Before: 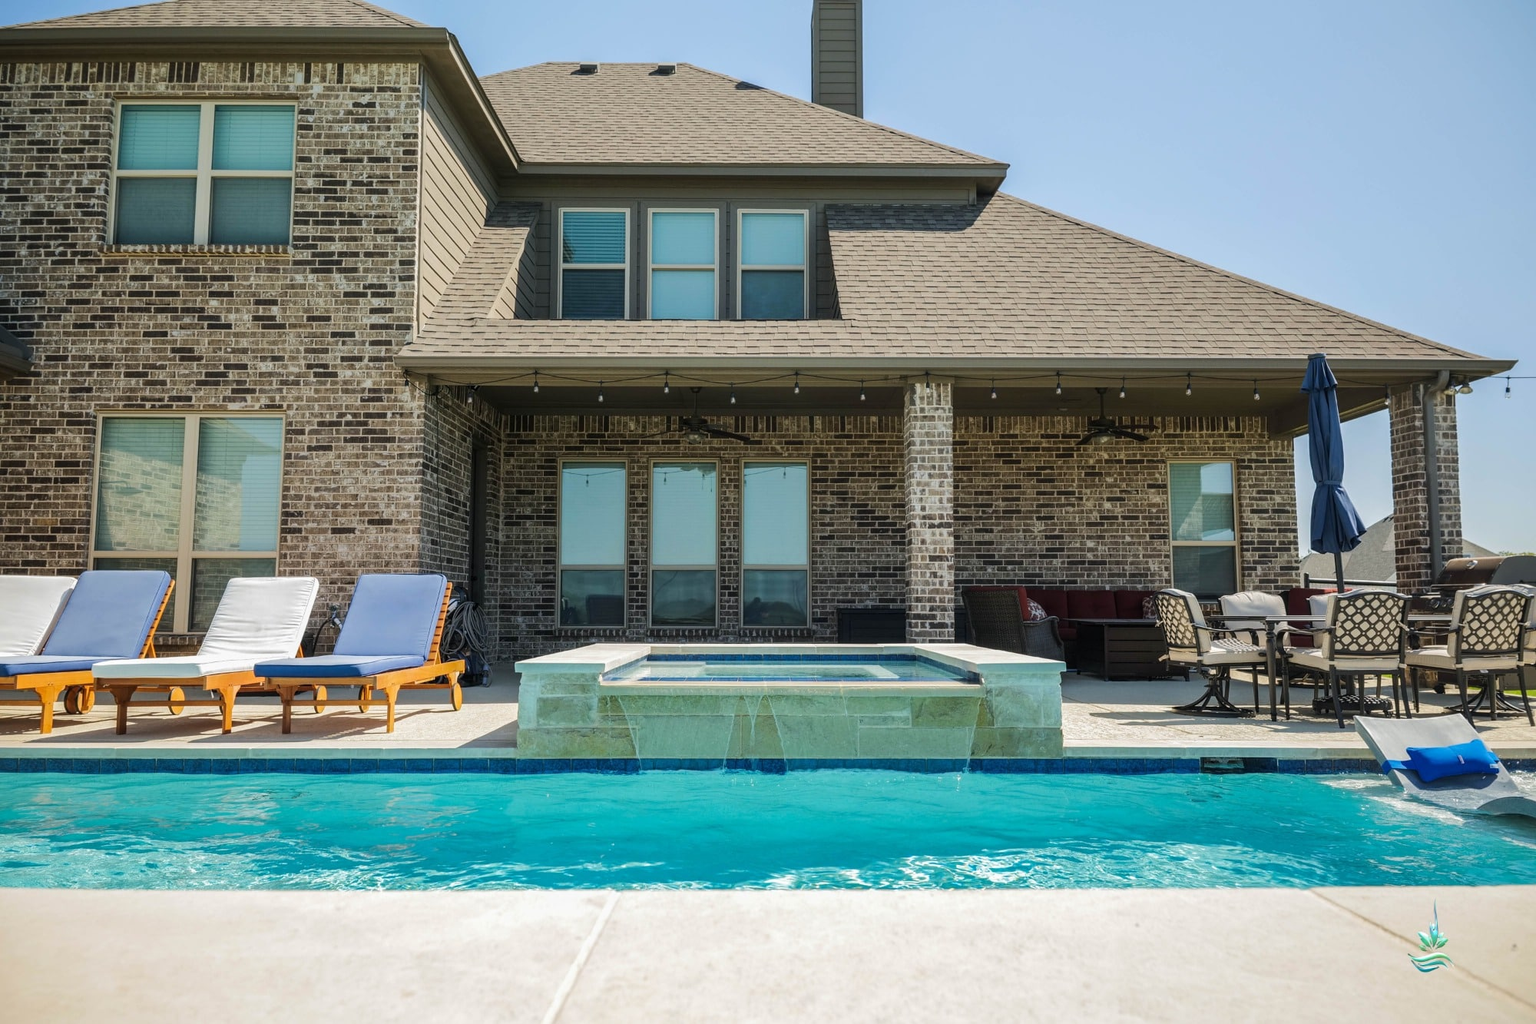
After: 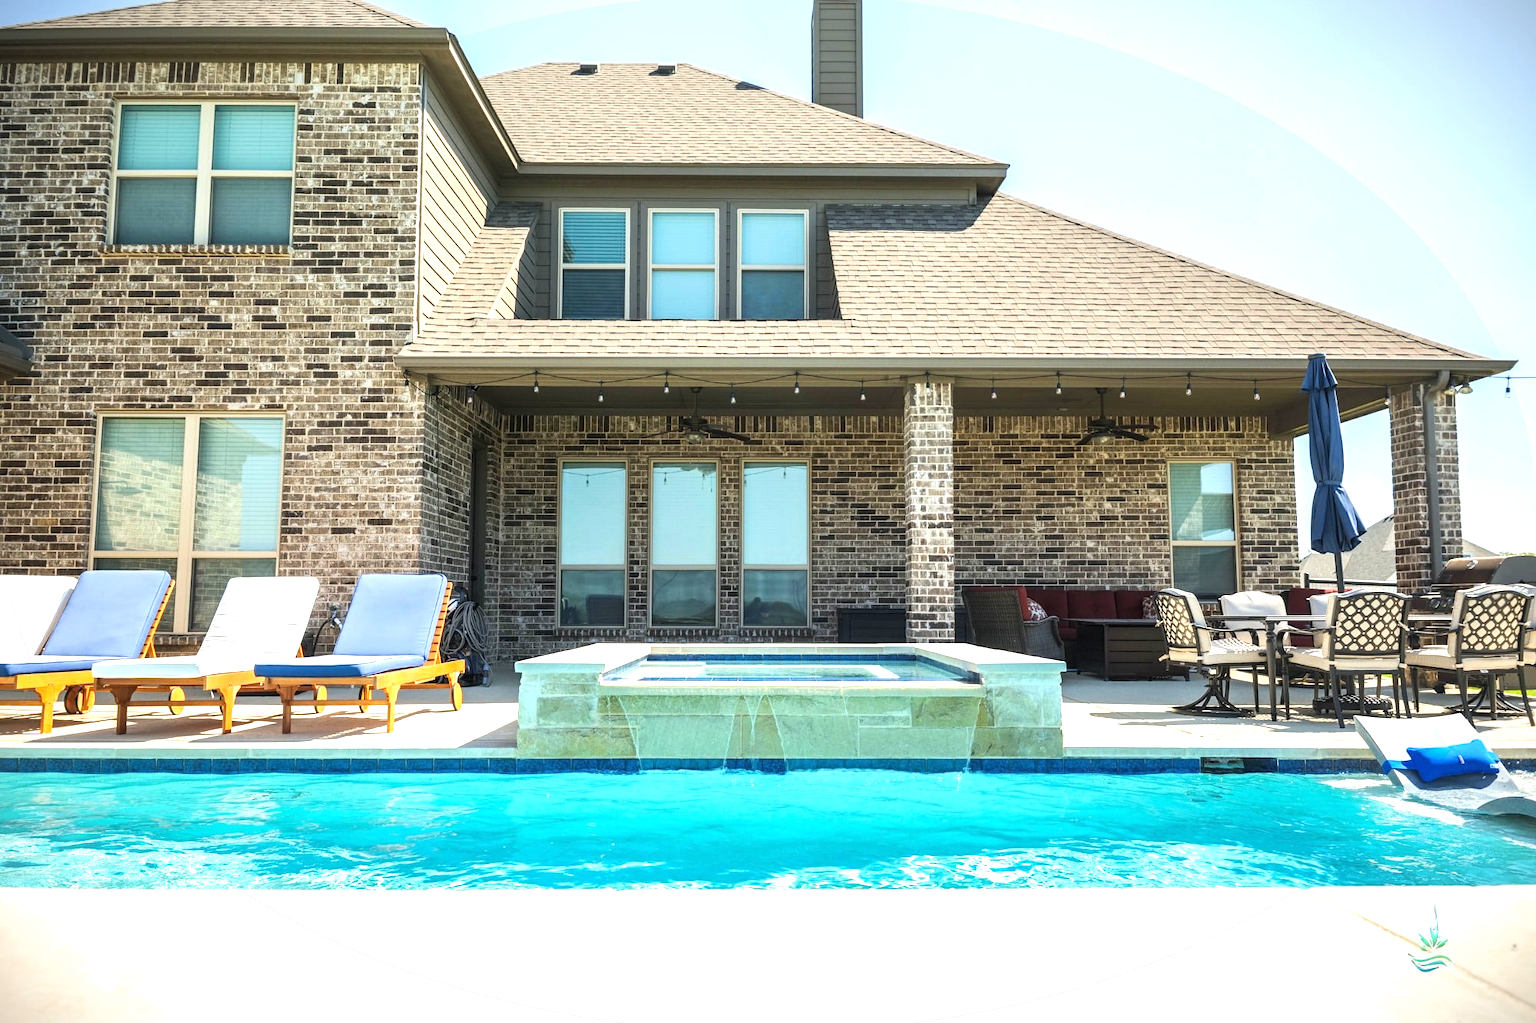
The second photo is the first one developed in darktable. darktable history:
vignetting: fall-off start 100%, brightness -0.406, saturation -0.3, width/height ratio 1.324, dithering 8-bit output, unbound false
exposure: exposure 1.089 EV, compensate highlight preservation false
